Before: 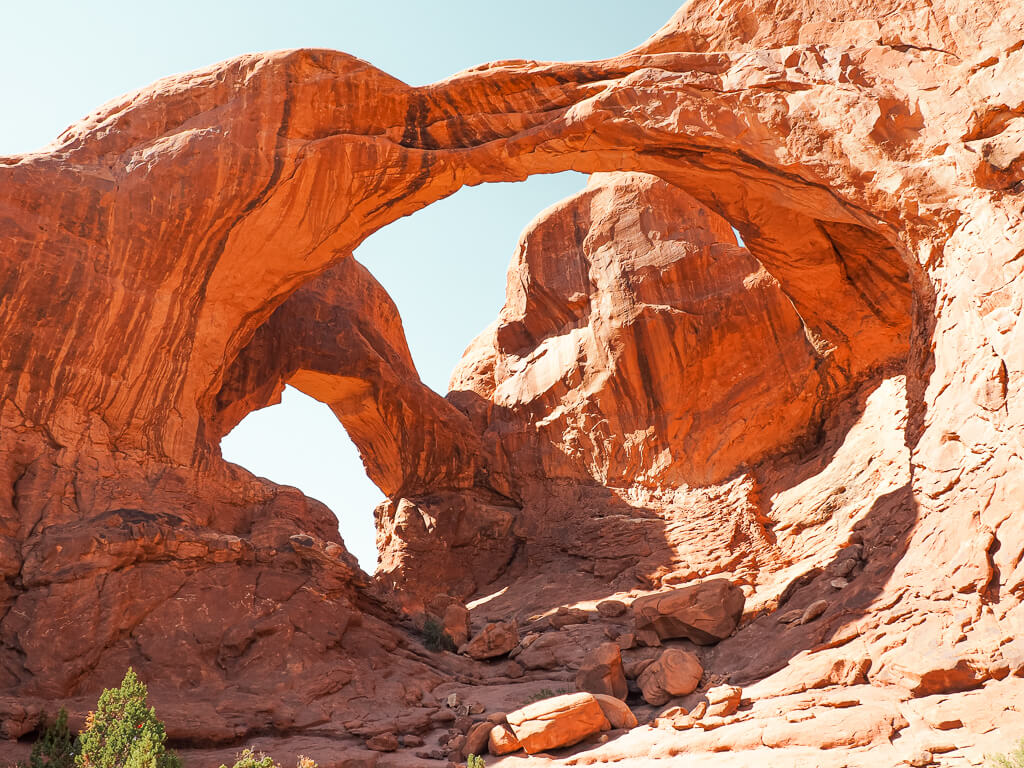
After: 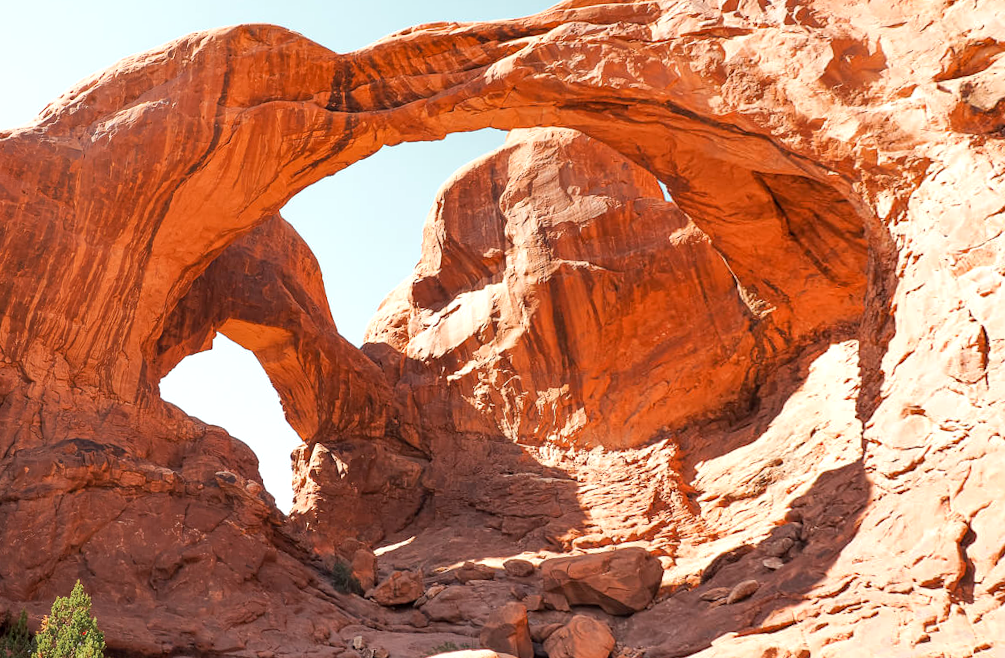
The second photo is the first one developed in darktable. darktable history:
rotate and perspective: rotation 1.69°, lens shift (vertical) -0.023, lens shift (horizontal) -0.291, crop left 0.025, crop right 0.988, crop top 0.092, crop bottom 0.842
exposure: black level correction 0.001, exposure 0.14 EV, compensate highlight preservation false
